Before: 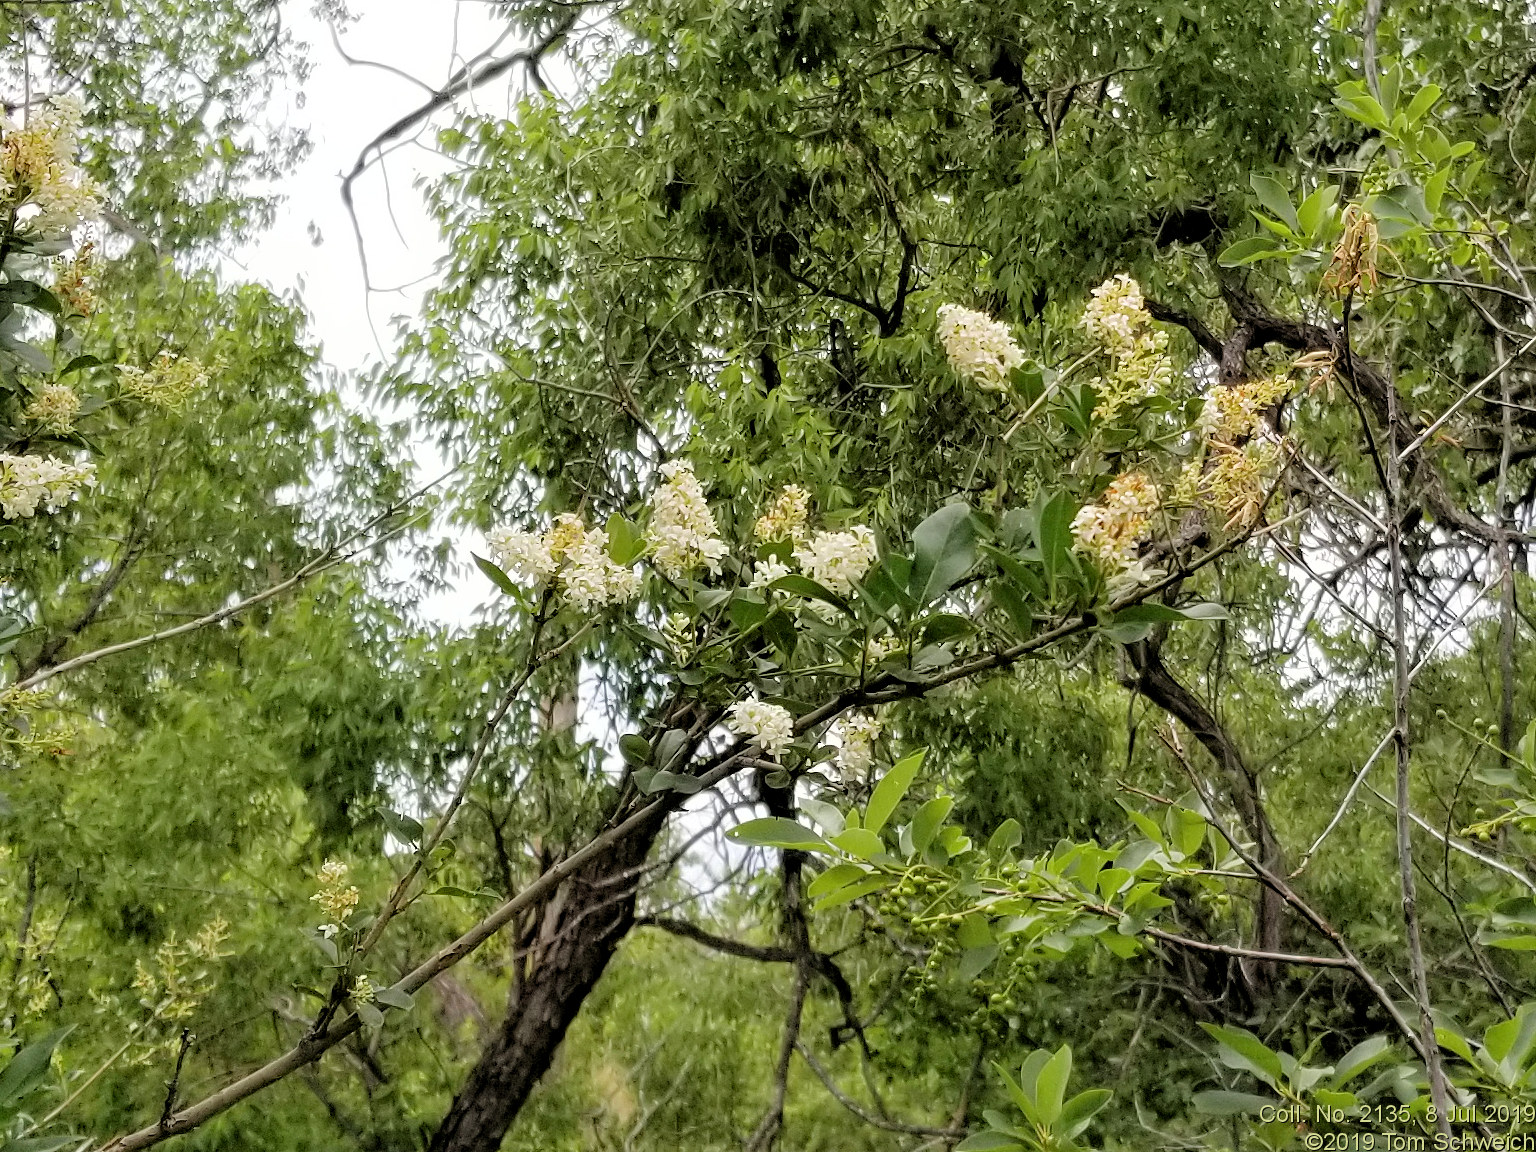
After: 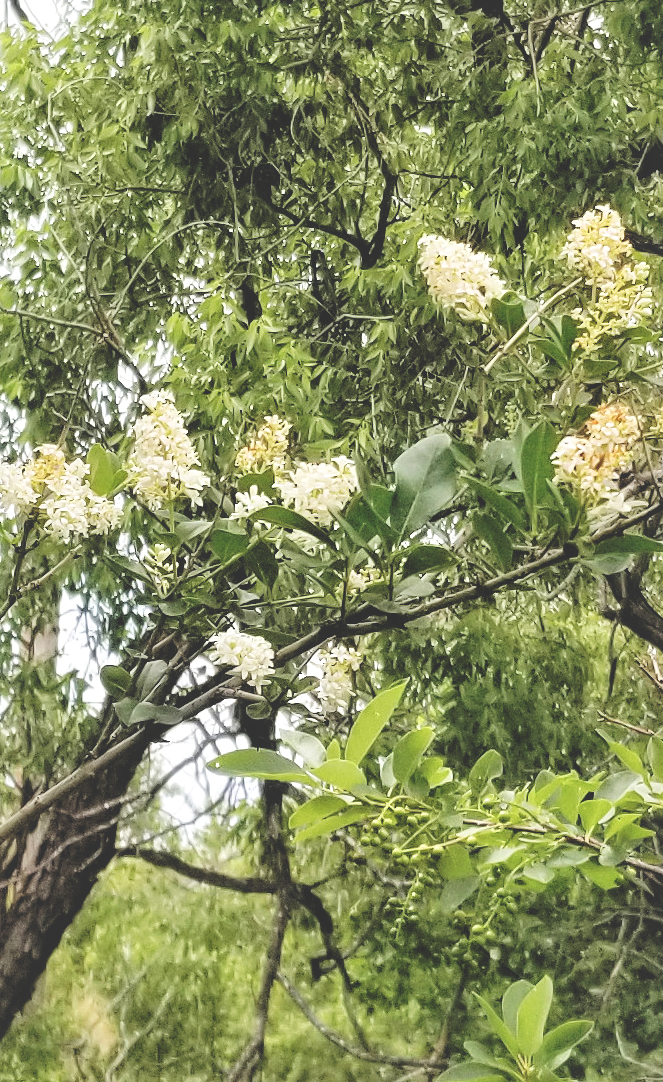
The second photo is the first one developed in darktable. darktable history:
crop: left 33.84%, top 6.037%, right 22.975%
exposure: black level correction -0.04, exposure 0.06 EV, compensate highlight preservation false
tone curve: curves: ch0 [(0, 0) (0.003, 0.04) (0.011, 0.04) (0.025, 0.043) (0.044, 0.049) (0.069, 0.066) (0.1, 0.095) (0.136, 0.121) (0.177, 0.154) (0.224, 0.211) (0.277, 0.281) (0.335, 0.358) (0.399, 0.452) (0.468, 0.54) (0.543, 0.628) (0.623, 0.721) (0.709, 0.801) (0.801, 0.883) (0.898, 0.948) (1, 1)], preserve colors none
local contrast: mode bilateral grid, contrast 21, coarseness 50, detail 132%, midtone range 0.2
